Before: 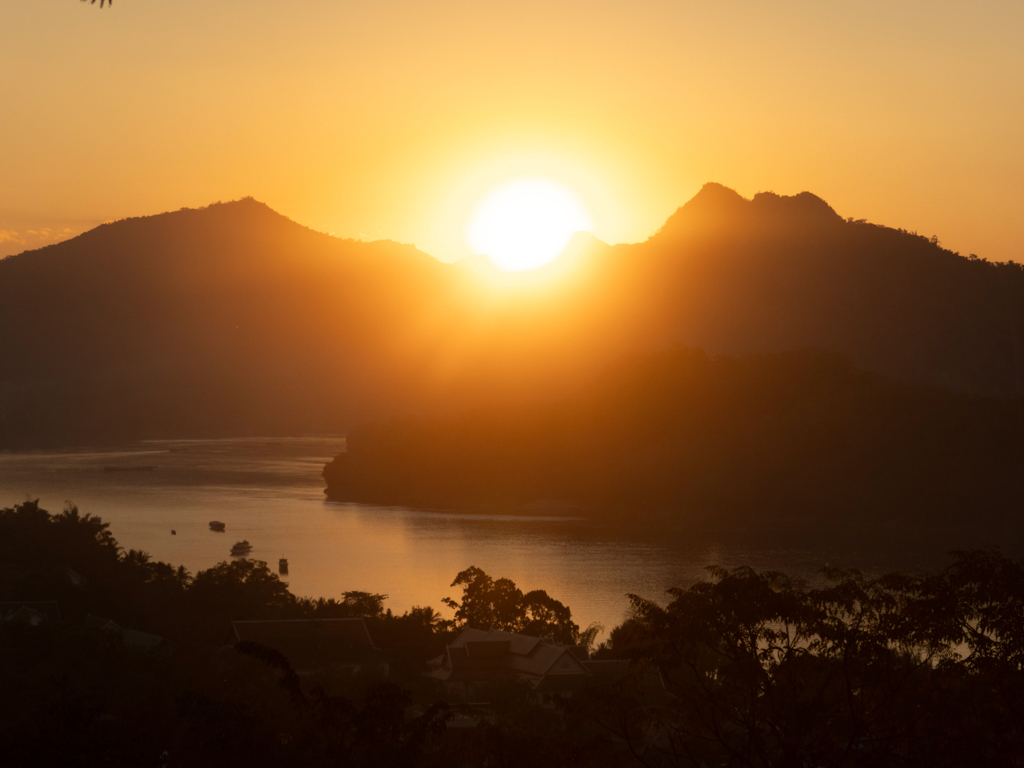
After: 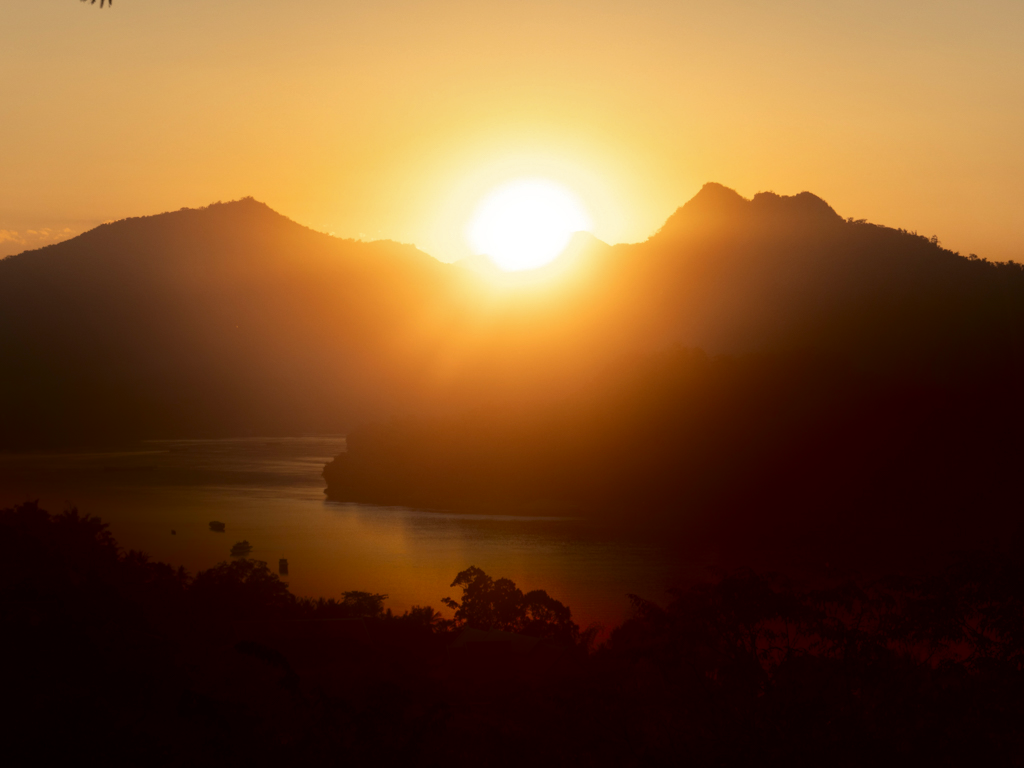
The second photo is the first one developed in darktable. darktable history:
contrast brightness saturation: saturation -0.04
shadows and highlights: shadows -88.03, highlights -35.45, shadows color adjustment 99.15%, highlights color adjustment 0%, soften with gaussian
